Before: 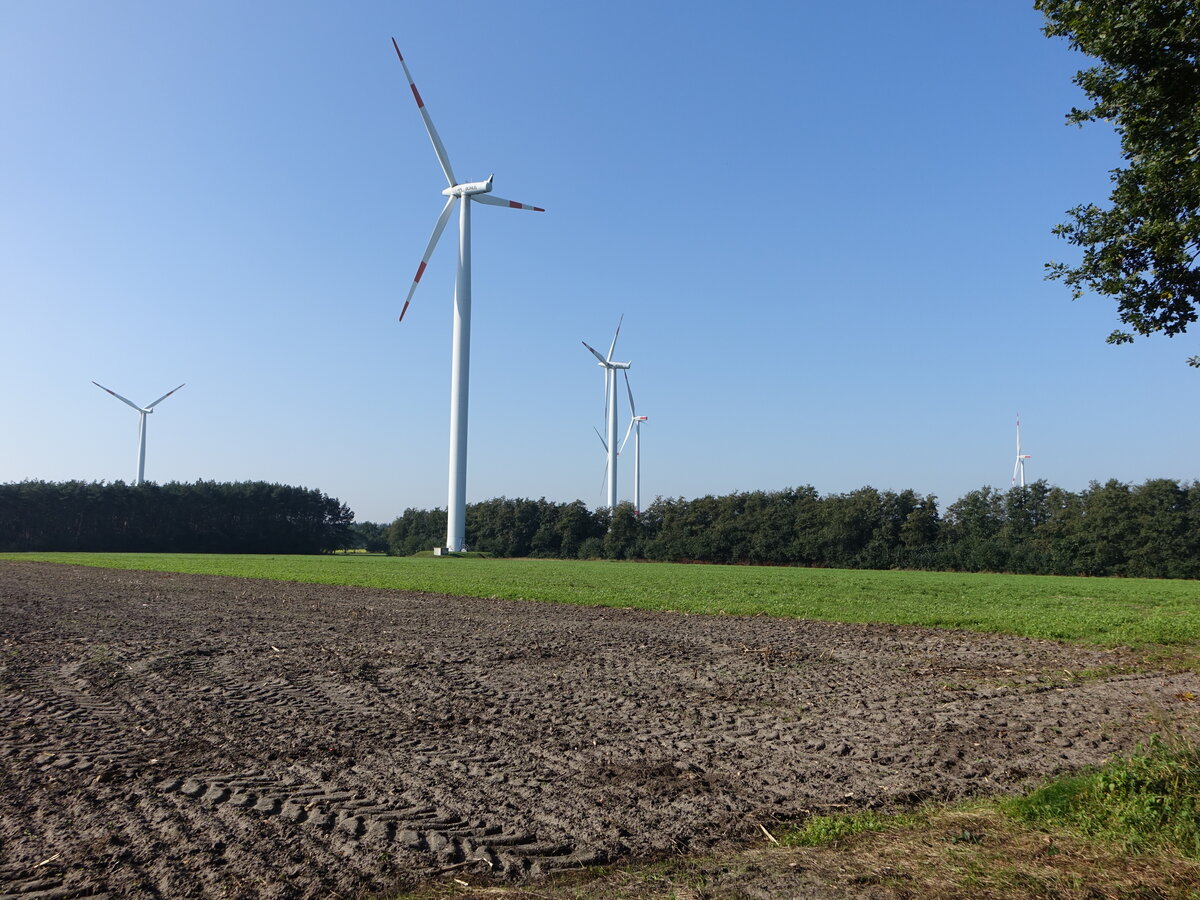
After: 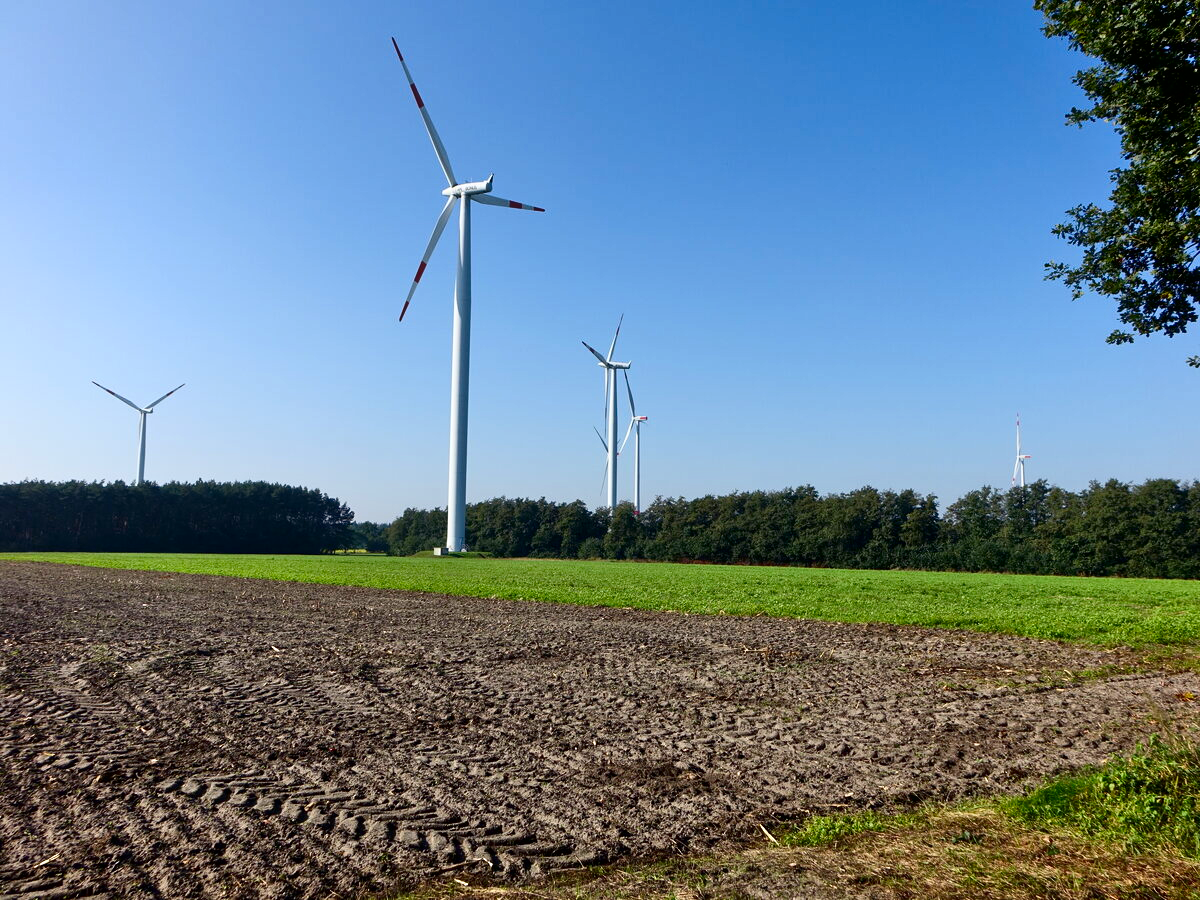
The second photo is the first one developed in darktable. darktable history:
tone equalizer: -7 EV 0.157 EV, -6 EV 0.59 EV, -5 EV 1.14 EV, -4 EV 1.3 EV, -3 EV 1.13 EV, -2 EV 0.6 EV, -1 EV 0.158 EV
contrast brightness saturation: contrast 0.215, brightness -0.181, saturation 0.245
